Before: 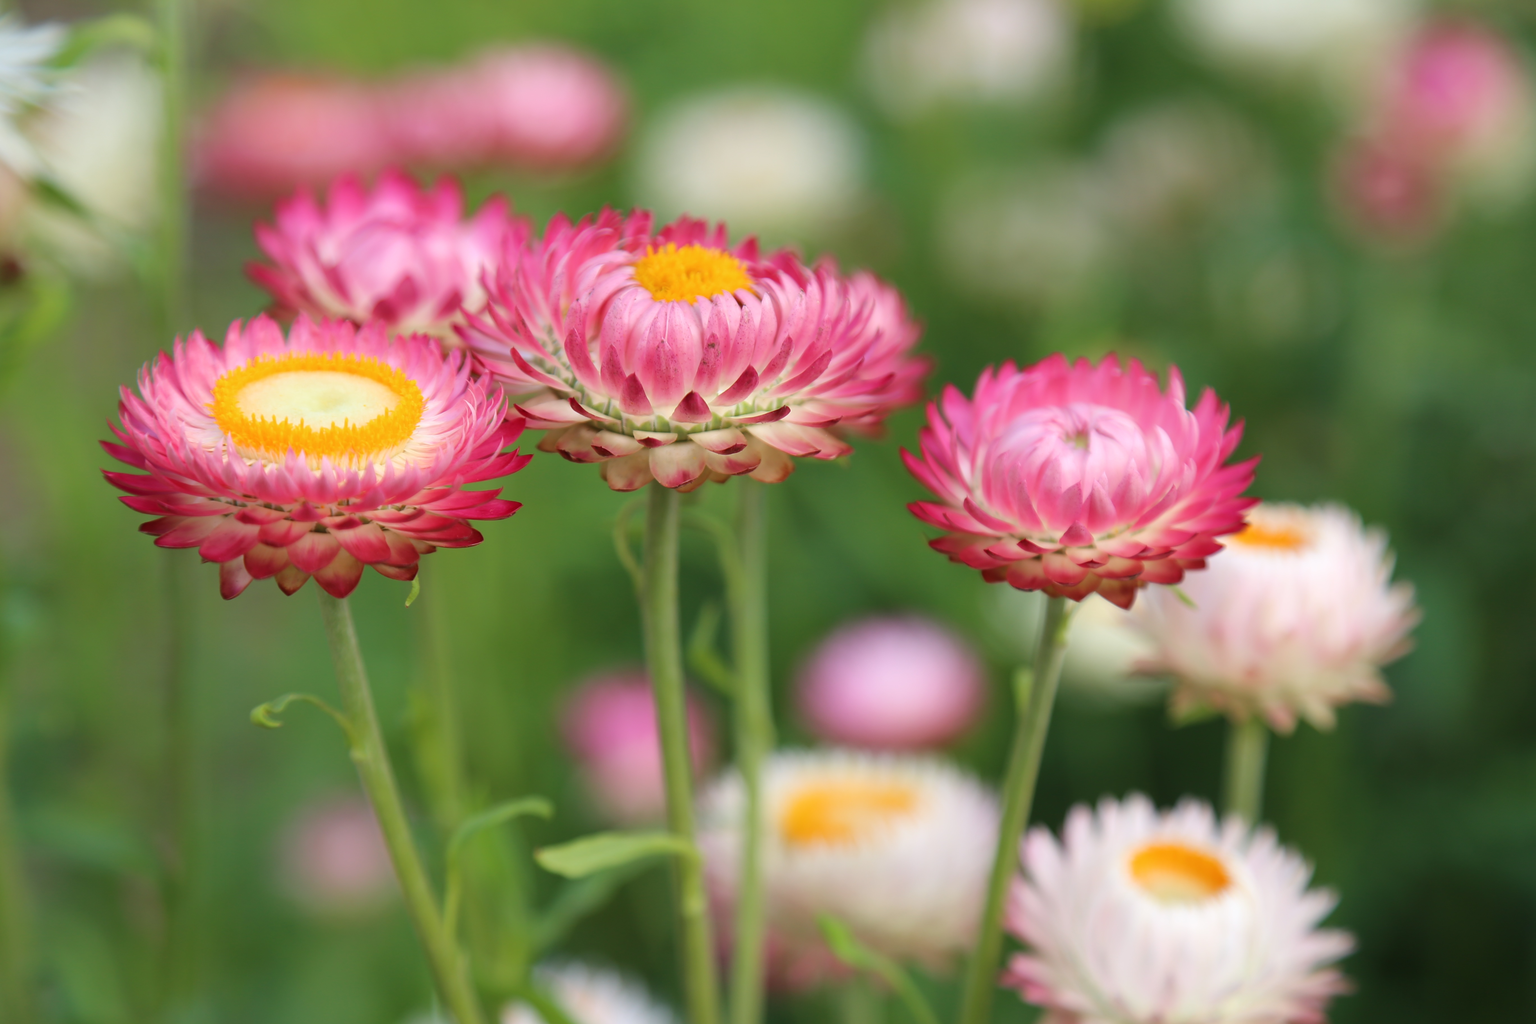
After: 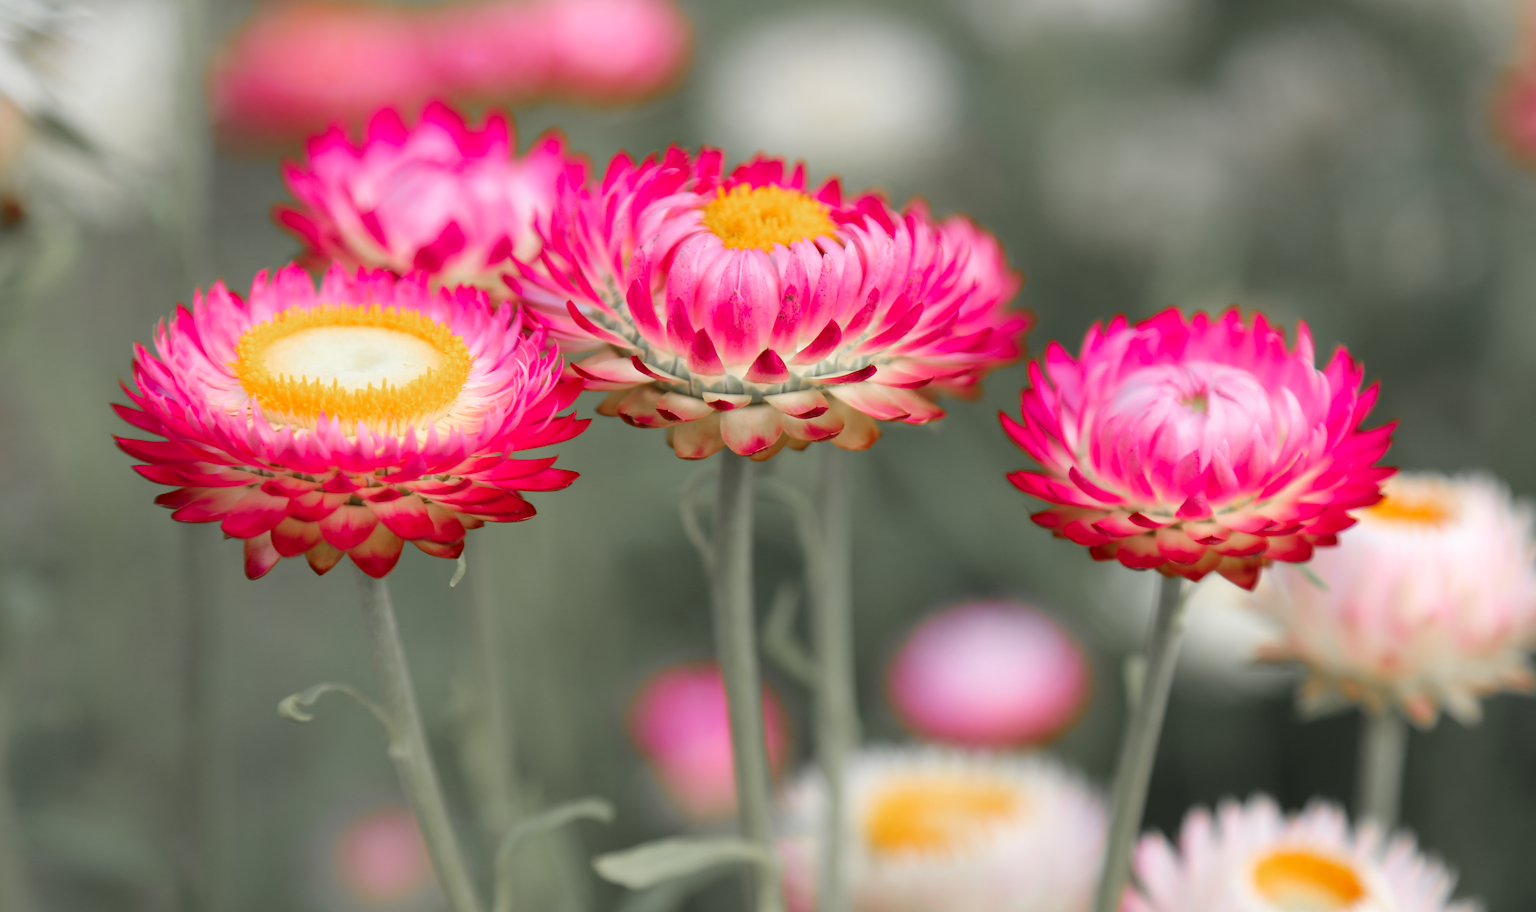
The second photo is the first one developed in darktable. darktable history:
color zones: curves: ch1 [(0, 0.638) (0.193, 0.442) (0.286, 0.15) (0.429, 0.14) (0.571, 0.142) (0.714, 0.154) (0.857, 0.175) (1, 0.638)]
crop: top 7.55%, right 9.825%, bottom 12.058%
contrast brightness saturation: saturation 0.177
